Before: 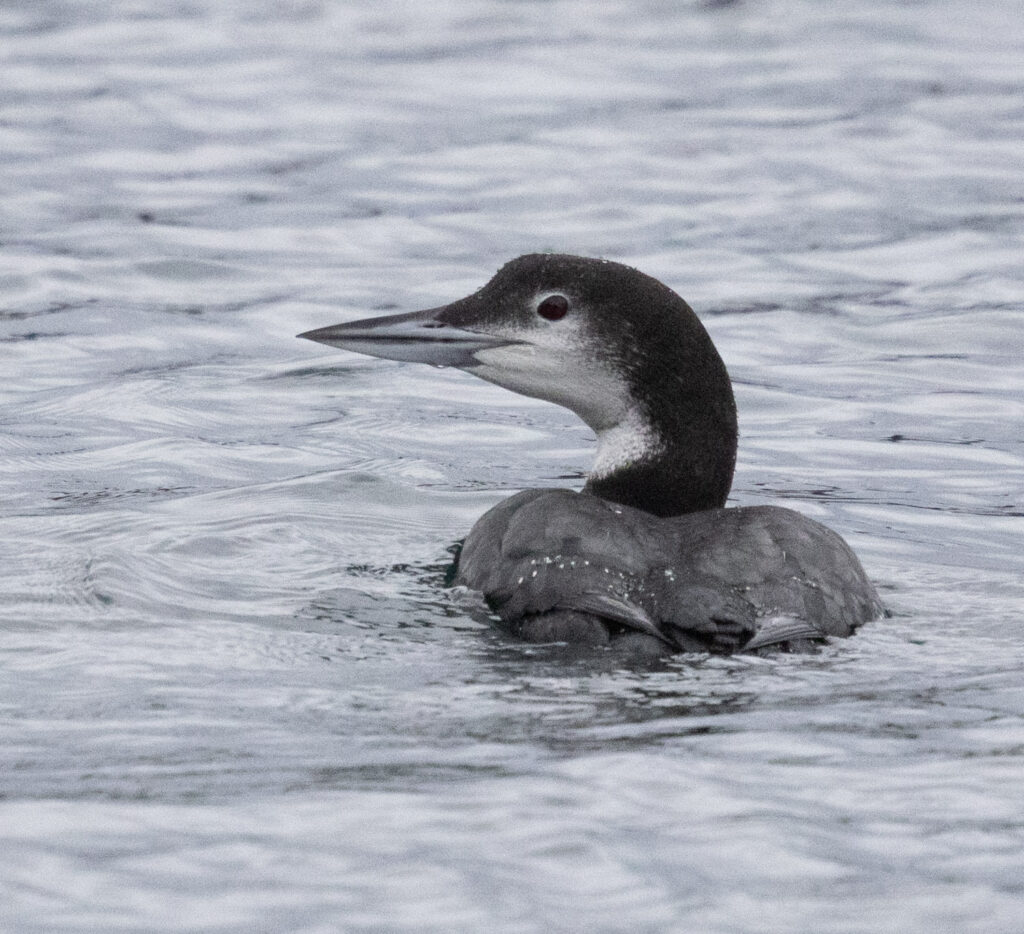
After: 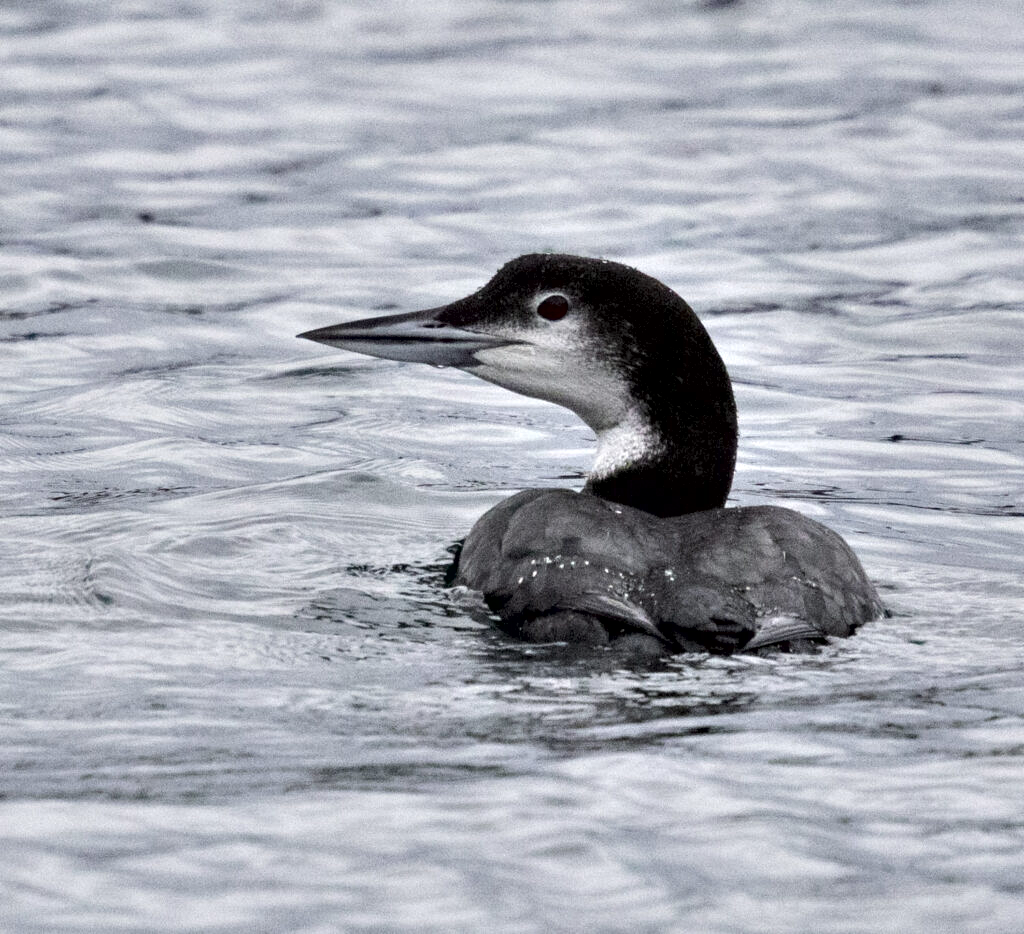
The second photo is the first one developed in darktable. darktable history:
contrast equalizer: y [[0.6 ×6], [0.55 ×6], [0 ×6], [0 ×6], [0 ×6]]
contrast brightness saturation: contrast 0.014, saturation -0.062
